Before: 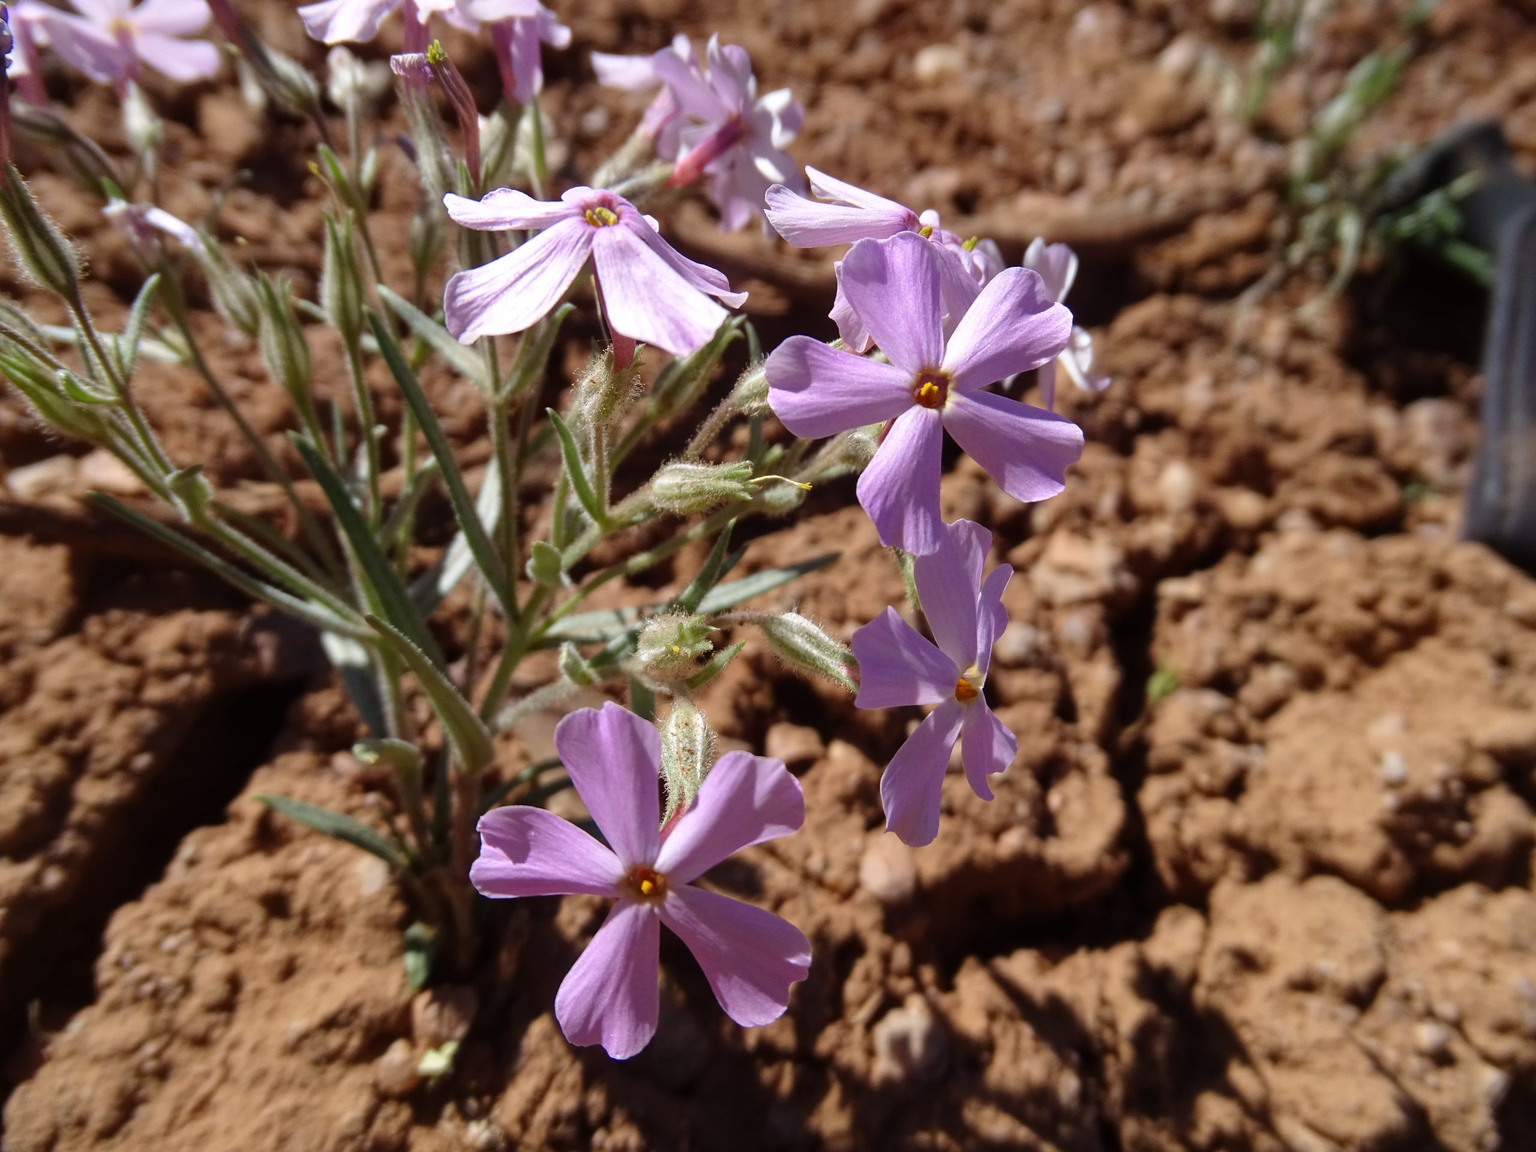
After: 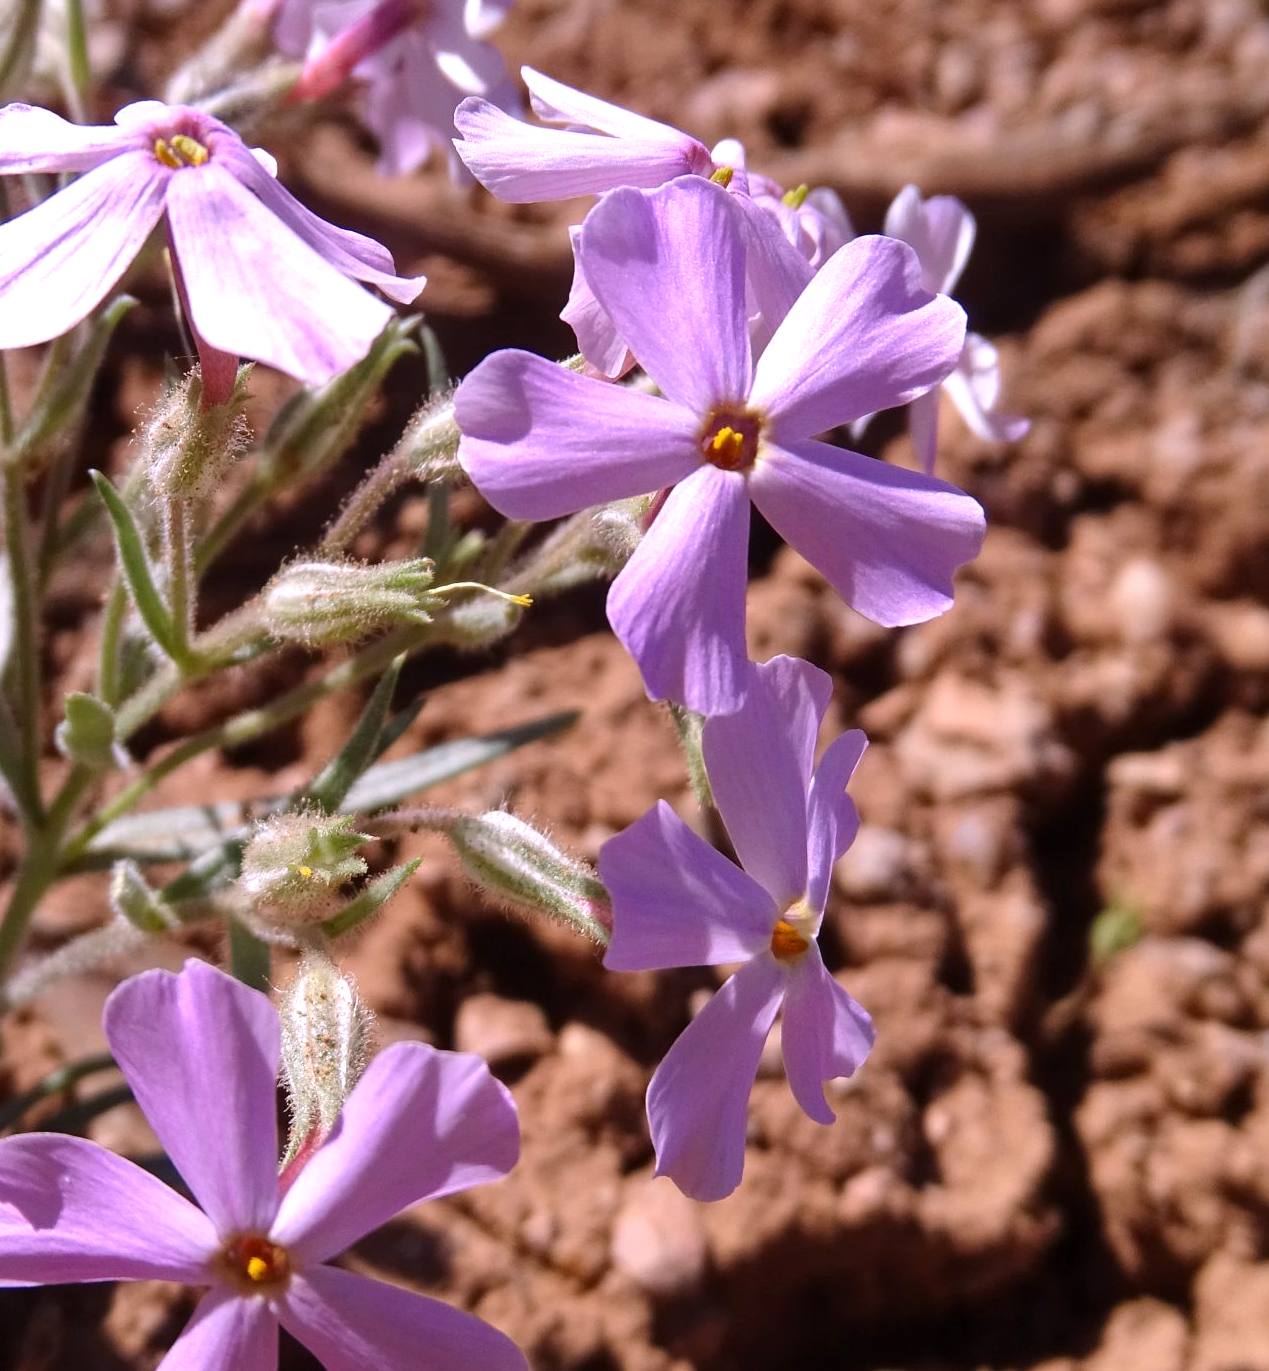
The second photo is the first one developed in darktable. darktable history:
white balance: red 1.066, blue 1.119
crop: left 32.075%, top 10.976%, right 18.355%, bottom 17.596%
exposure: exposure 0.2 EV, compensate highlight preservation false
